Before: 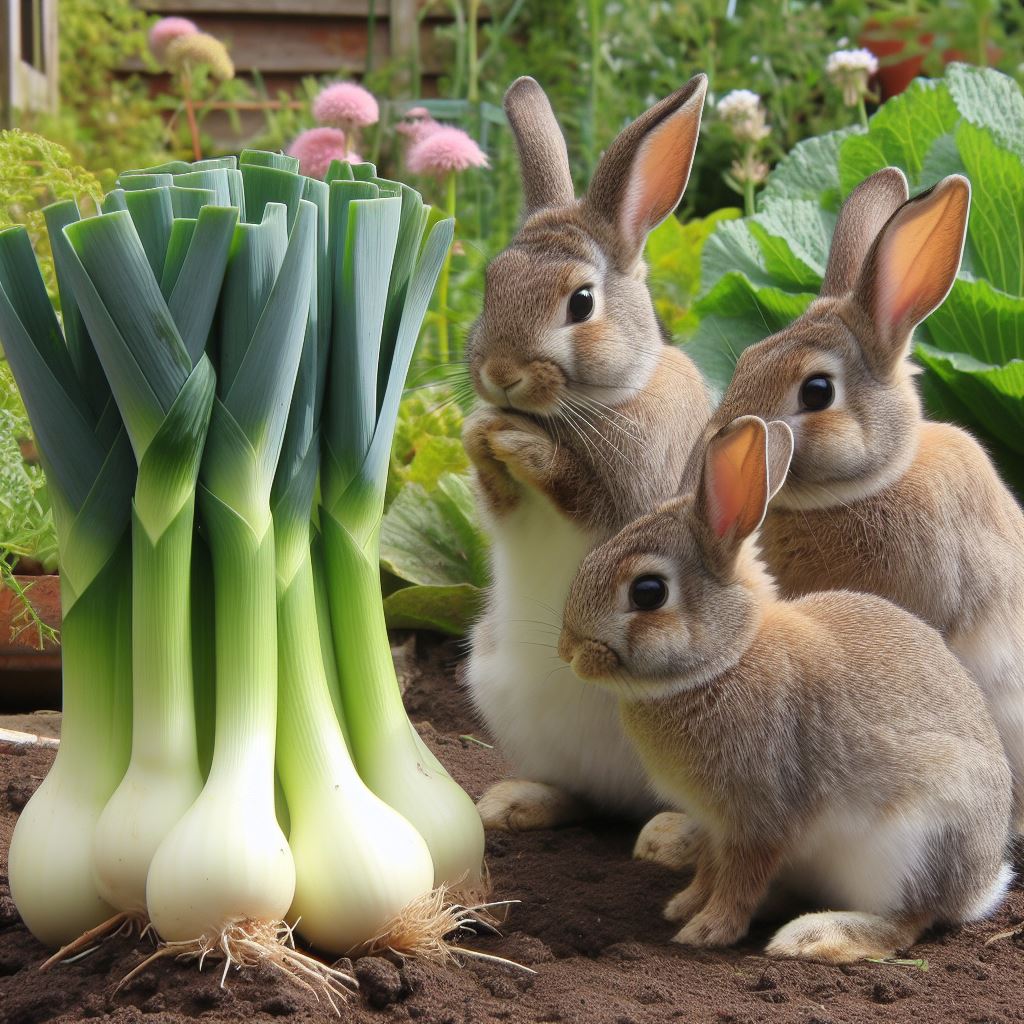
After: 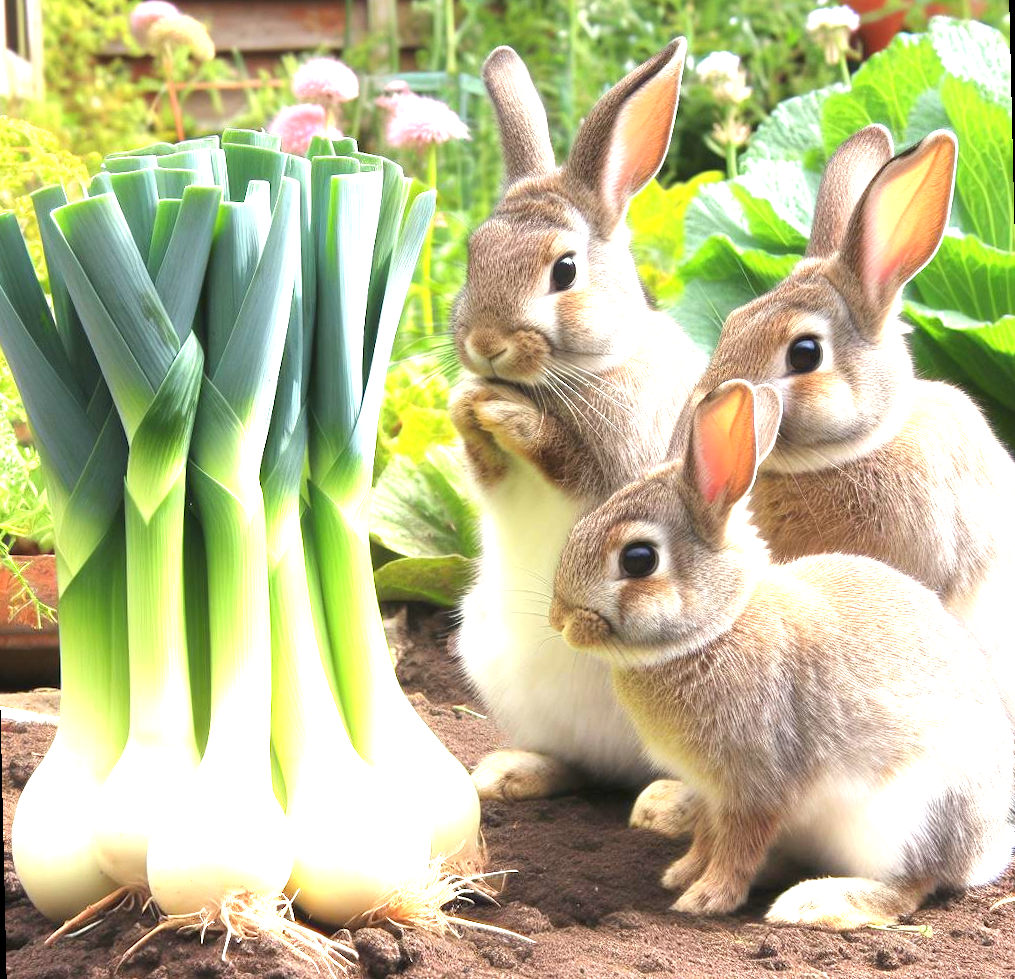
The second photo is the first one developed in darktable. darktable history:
rotate and perspective: rotation -1.32°, lens shift (horizontal) -0.031, crop left 0.015, crop right 0.985, crop top 0.047, crop bottom 0.982
graduated density: on, module defaults
exposure: exposure 2 EV, compensate exposure bias true, compensate highlight preservation false
